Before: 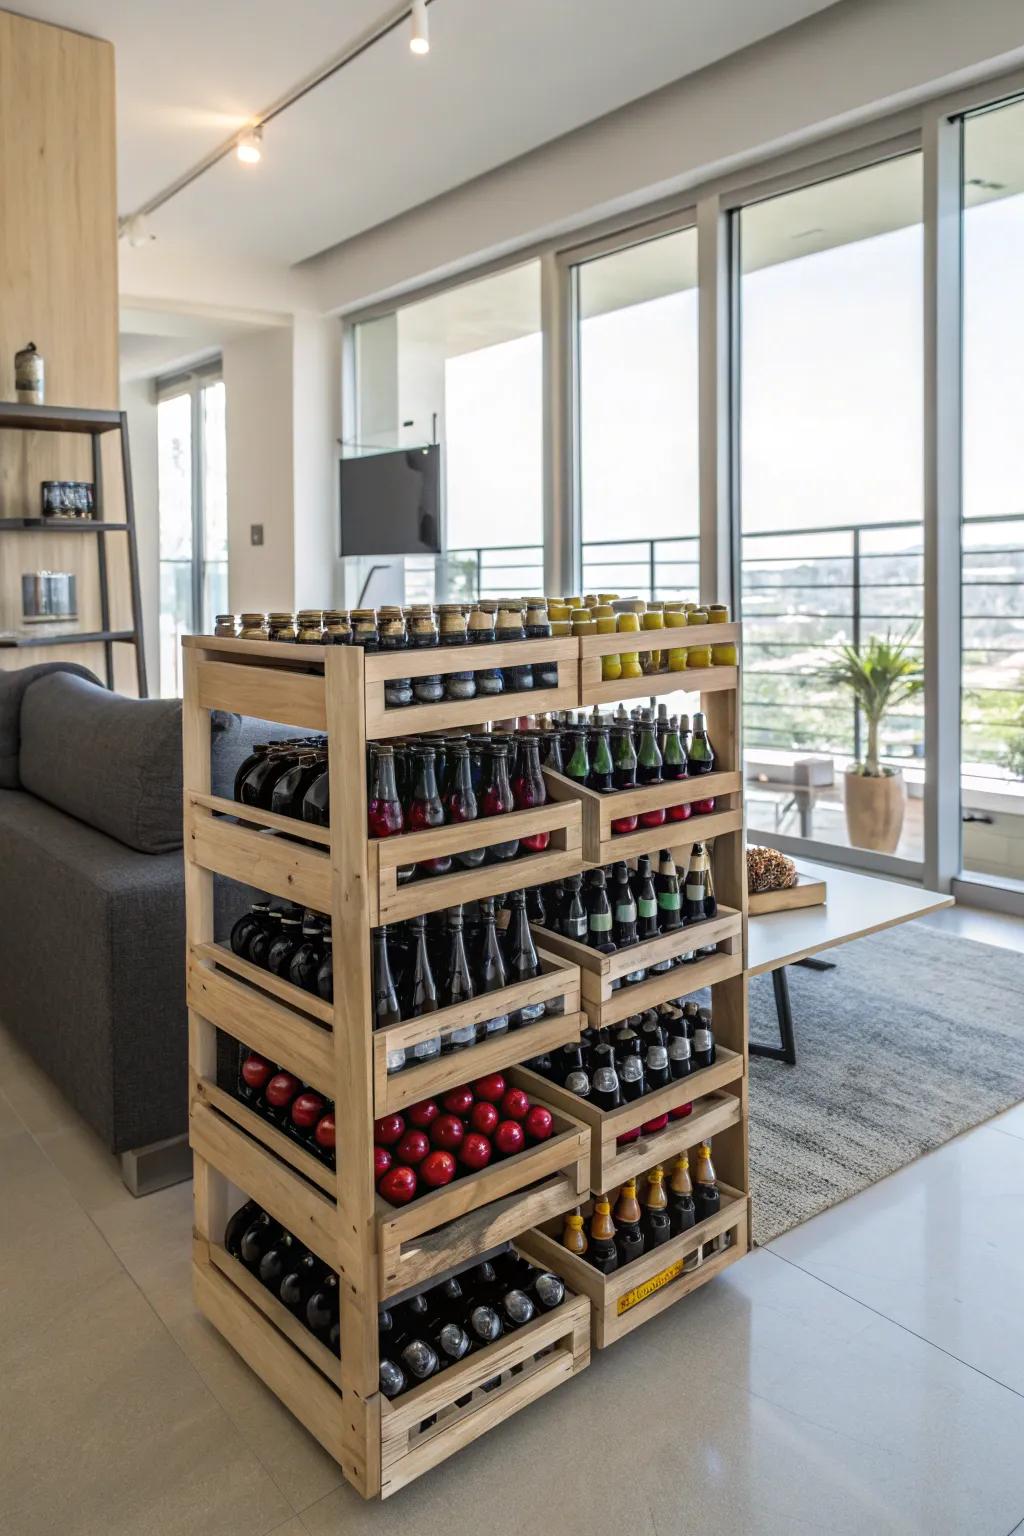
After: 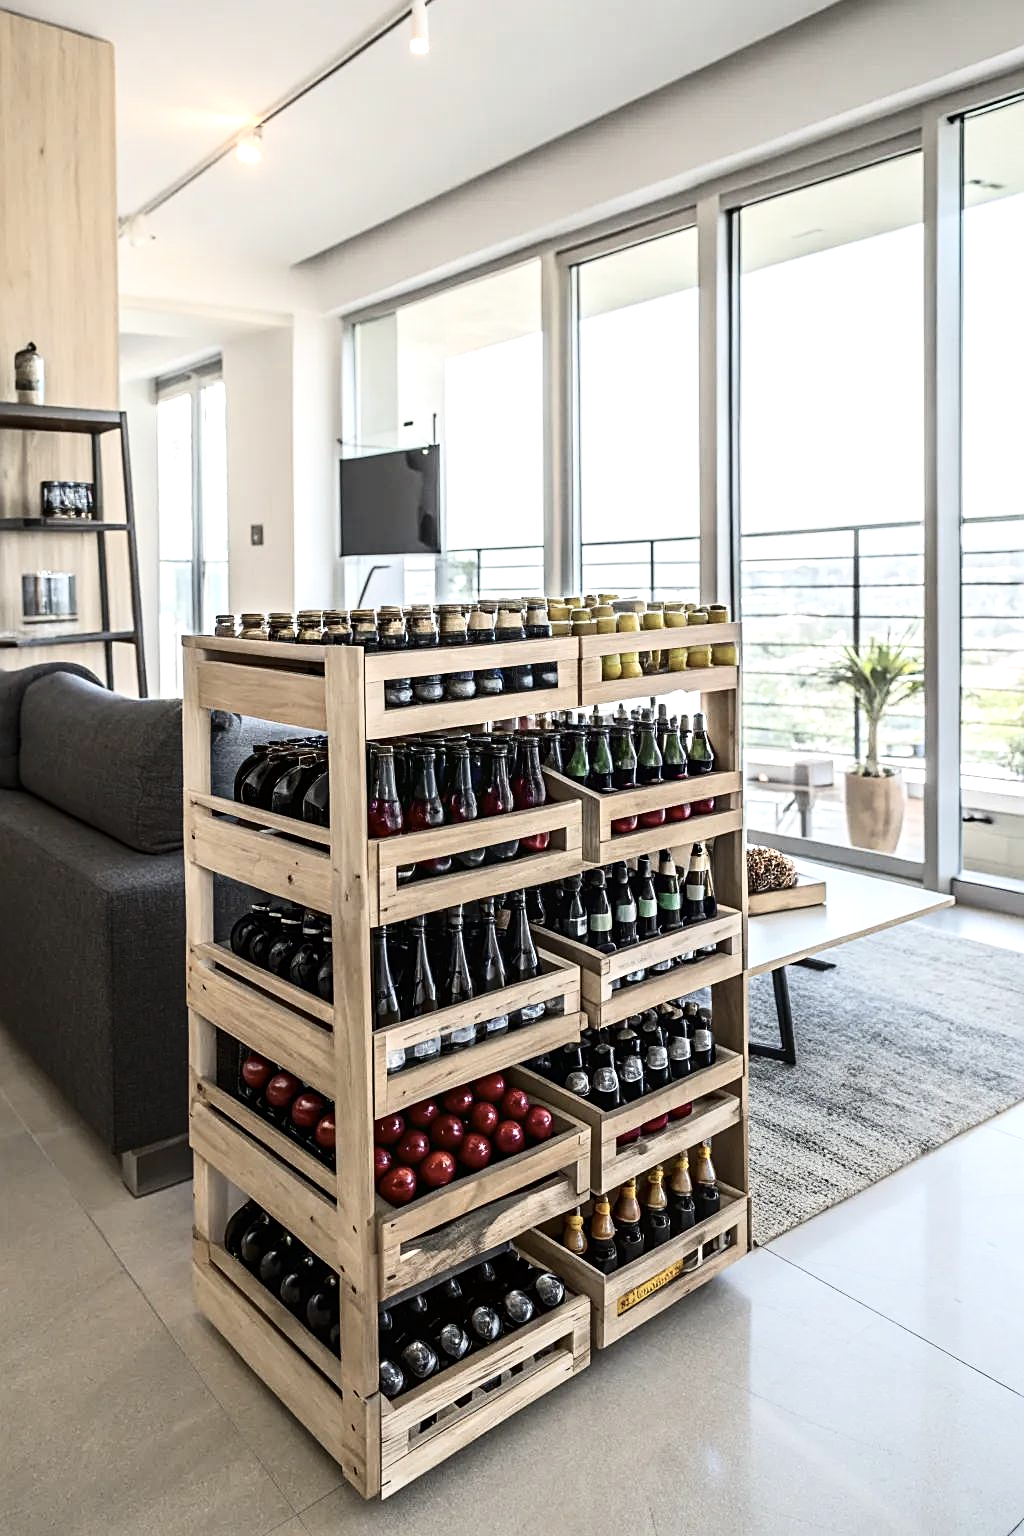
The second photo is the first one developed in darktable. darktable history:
sharpen: on, module defaults
contrast brightness saturation: contrast 0.248, saturation -0.321
exposure: exposure 0.402 EV, compensate highlight preservation false
